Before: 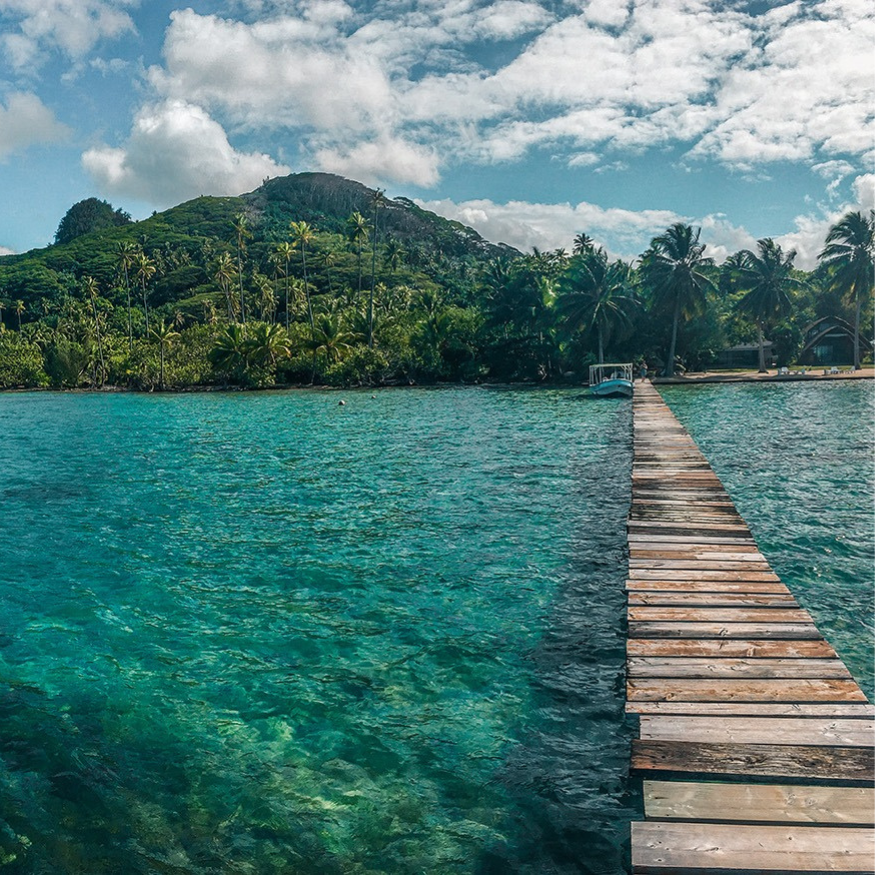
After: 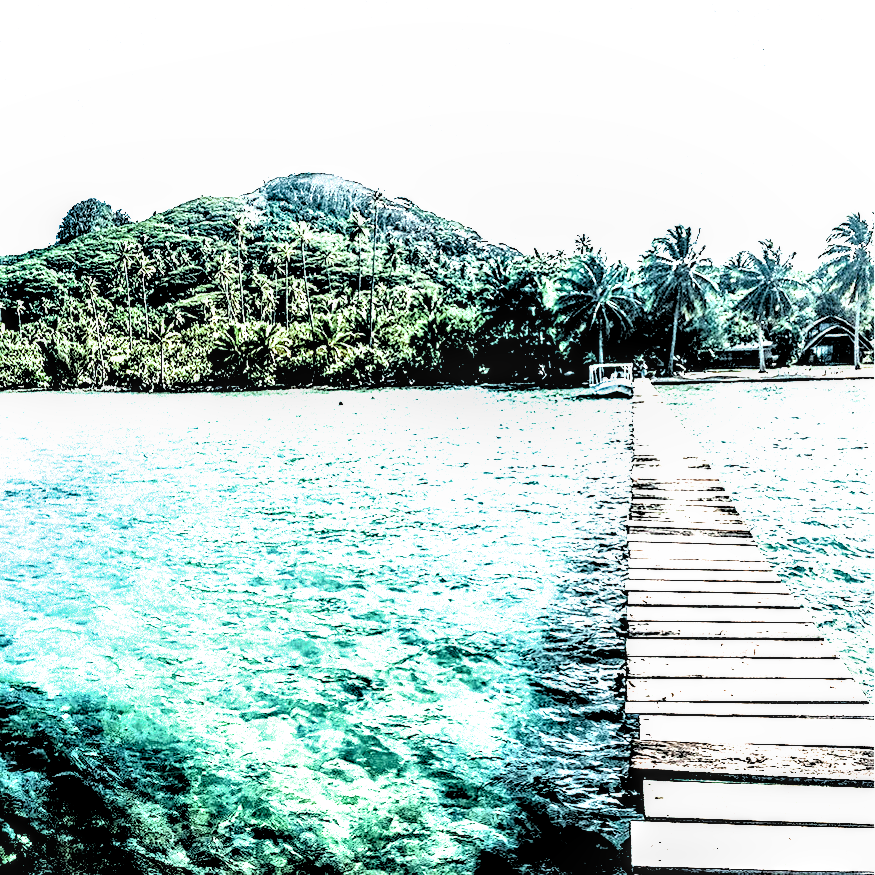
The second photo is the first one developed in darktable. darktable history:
sharpen: amount 0.2
rgb curve: curves: ch0 [(0, 0) (0.21, 0.15) (0.24, 0.21) (0.5, 0.75) (0.75, 0.96) (0.89, 0.99) (1, 1)]; ch1 [(0, 0.02) (0.21, 0.13) (0.25, 0.2) (0.5, 0.67) (0.75, 0.9) (0.89, 0.97) (1, 1)]; ch2 [(0, 0.02) (0.21, 0.13) (0.25, 0.2) (0.5, 0.67) (0.75, 0.9) (0.89, 0.97) (1, 1)], compensate middle gray true
filmic rgb: black relative exposure -1 EV, white relative exposure 2.05 EV, hardness 1.52, contrast 2.25, enable highlight reconstruction true
local contrast: detail 160%
exposure: black level correction 0, exposure 1.2 EV, compensate exposure bias true, compensate highlight preservation false
